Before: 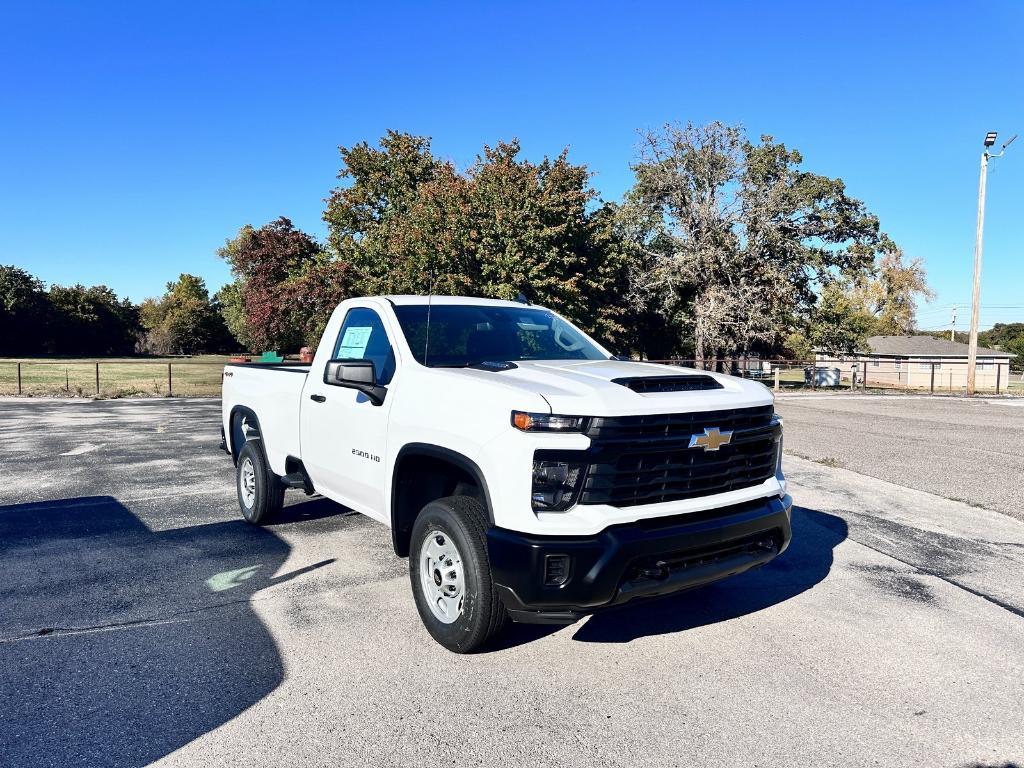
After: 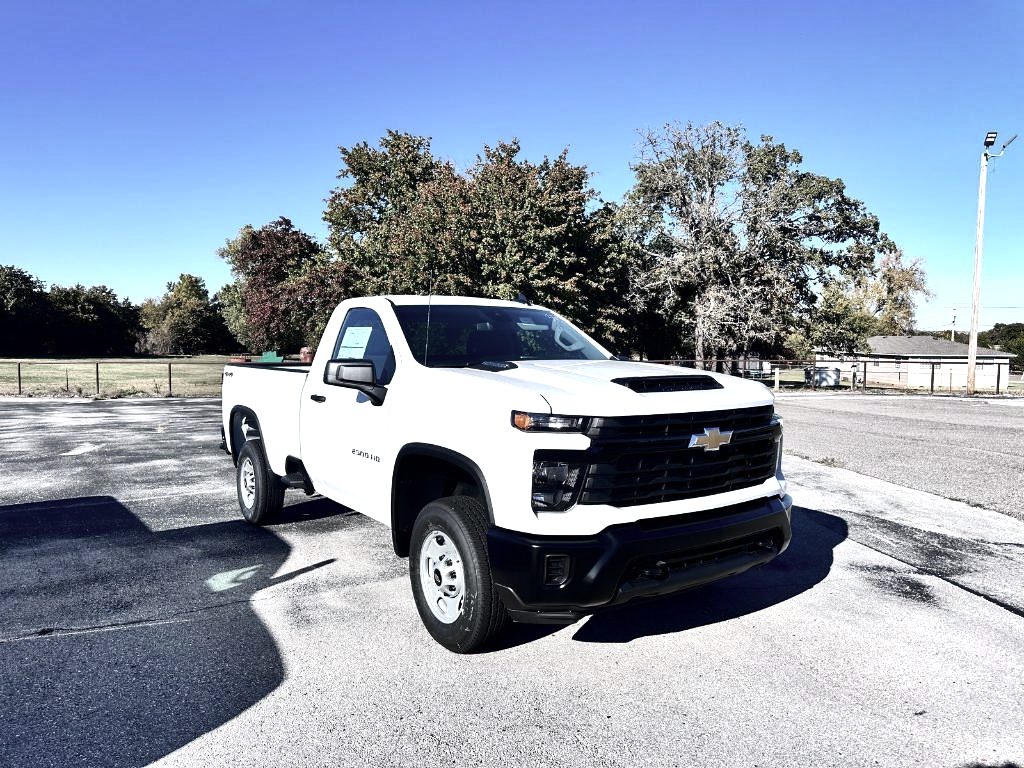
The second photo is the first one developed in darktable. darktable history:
white balance: red 0.976, blue 1.04
contrast brightness saturation: contrast 0.1, saturation -0.36
tone equalizer: -8 EV -0.417 EV, -7 EV -0.389 EV, -6 EV -0.333 EV, -5 EV -0.222 EV, -3 EV 0.222 EV, -2 EV 0.333 EV, -1 EV 0.389 EV, +0 EV 0.417 EV, edges refinement/feathering 500, mask exposure compensation -1.57 EV, preserve details no
shadows and highlights: white point adjustment 1, soften with gaussian
